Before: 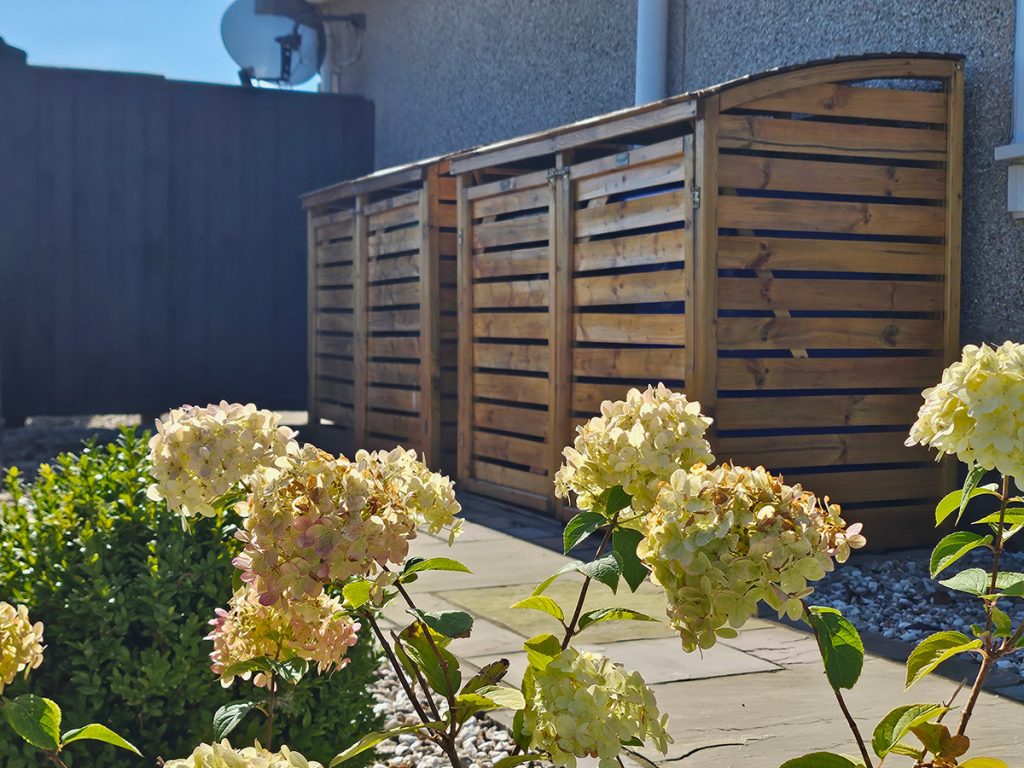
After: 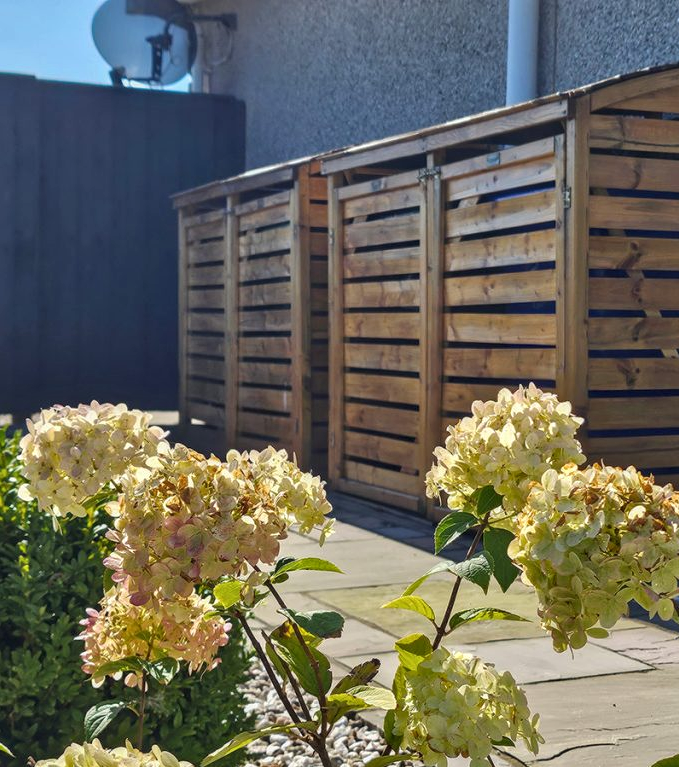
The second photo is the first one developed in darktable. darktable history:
crop and rotate: left 12.651%, right 20.953%
local contrast: on, module defaults
